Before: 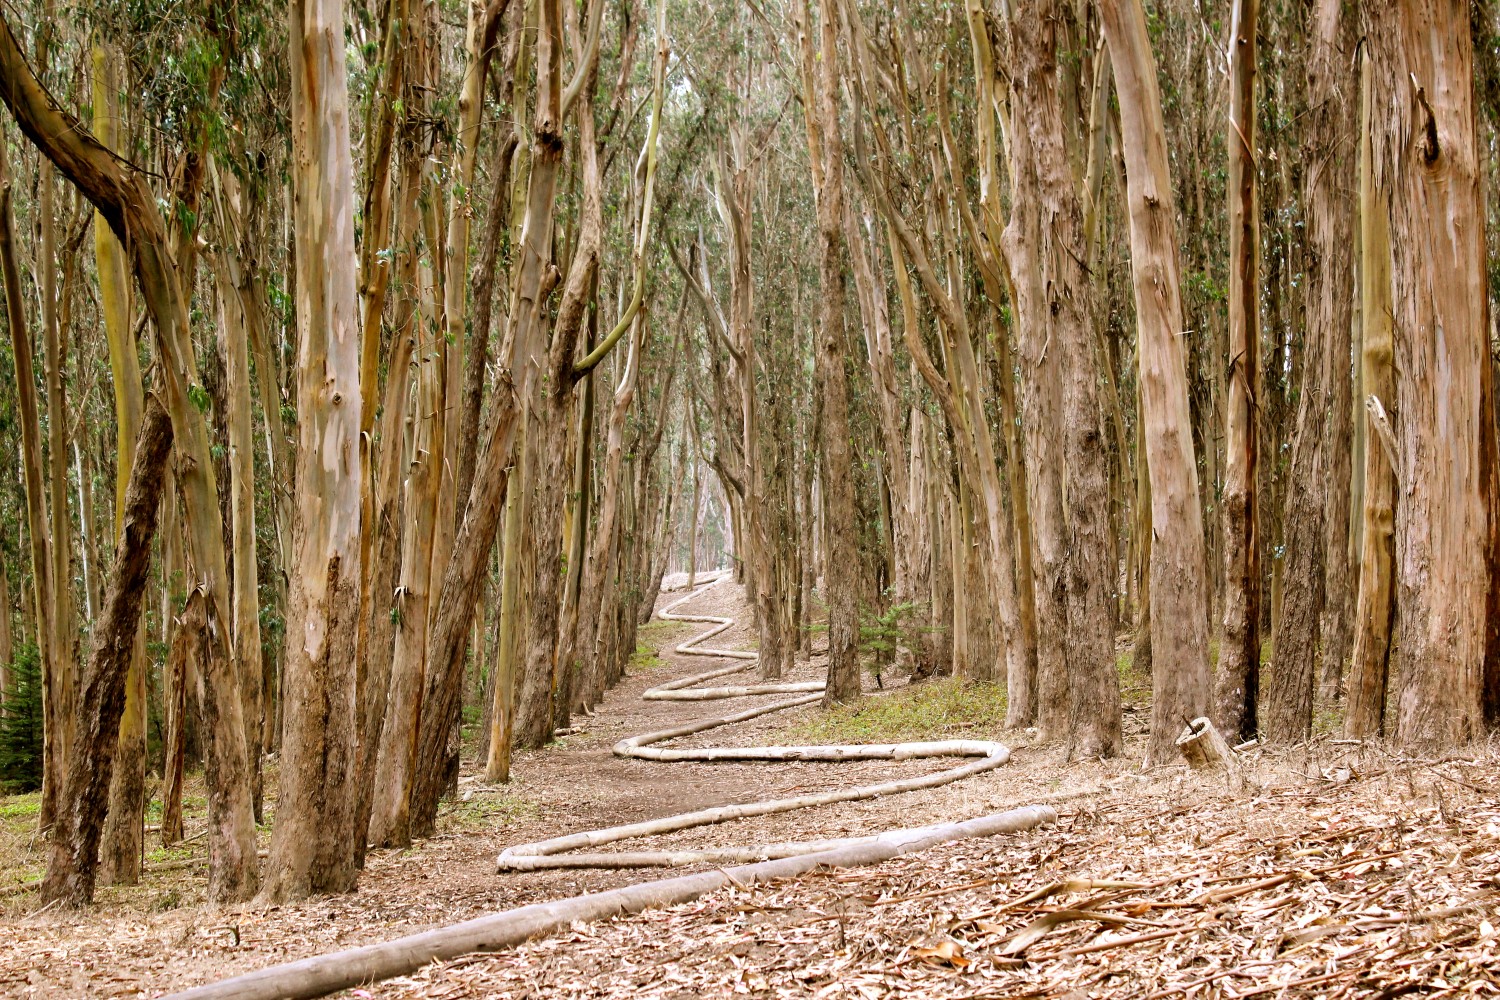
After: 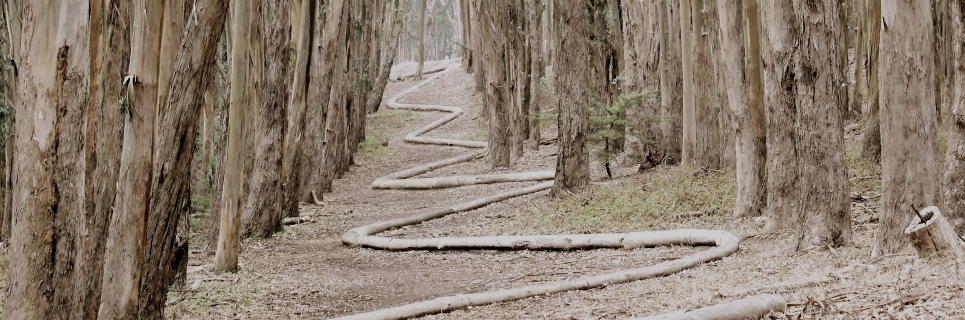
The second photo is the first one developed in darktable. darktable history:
exposure: compensate highlight preservation false
crop: left 18.091%, top 51.13%, right 17.525%, bottom 16.85%
filmic rgb: black relative exposure -6.59 EV, white relative exposure 4.71 EV, hardness 3.13, contrast 0.805
color zones: curves: ch1 [(0, 0.292) (0.001, 0.292) (0.2, 0.264) (0.4, 0.248) (0.6, 0.248) (0.8, 0.264) (0.999, 0.292) (1, 0.292)]
tone curve: curves: ch0 [(0, 0) (0.08, 0.069) (0.4, 0.391) (0.6, 0.609) (0.92, 0.93) (1, 1)], color space Lab, independent channels, preserve colors none
rotate and perspective: crop left 0, crop top 0
